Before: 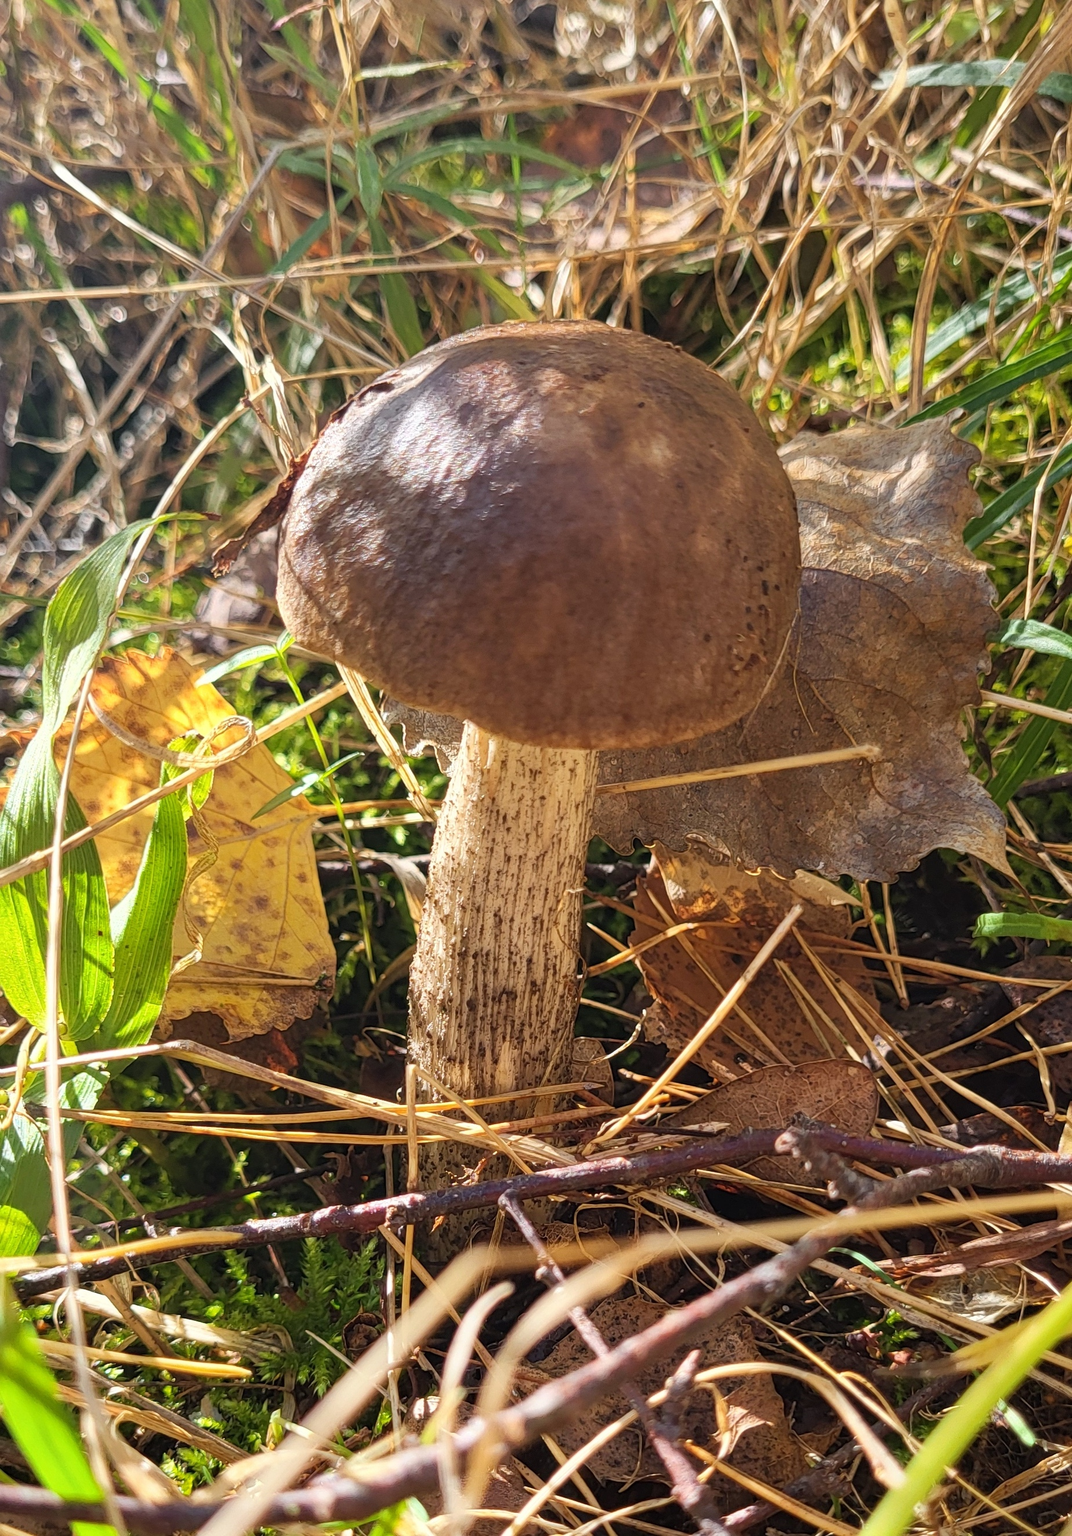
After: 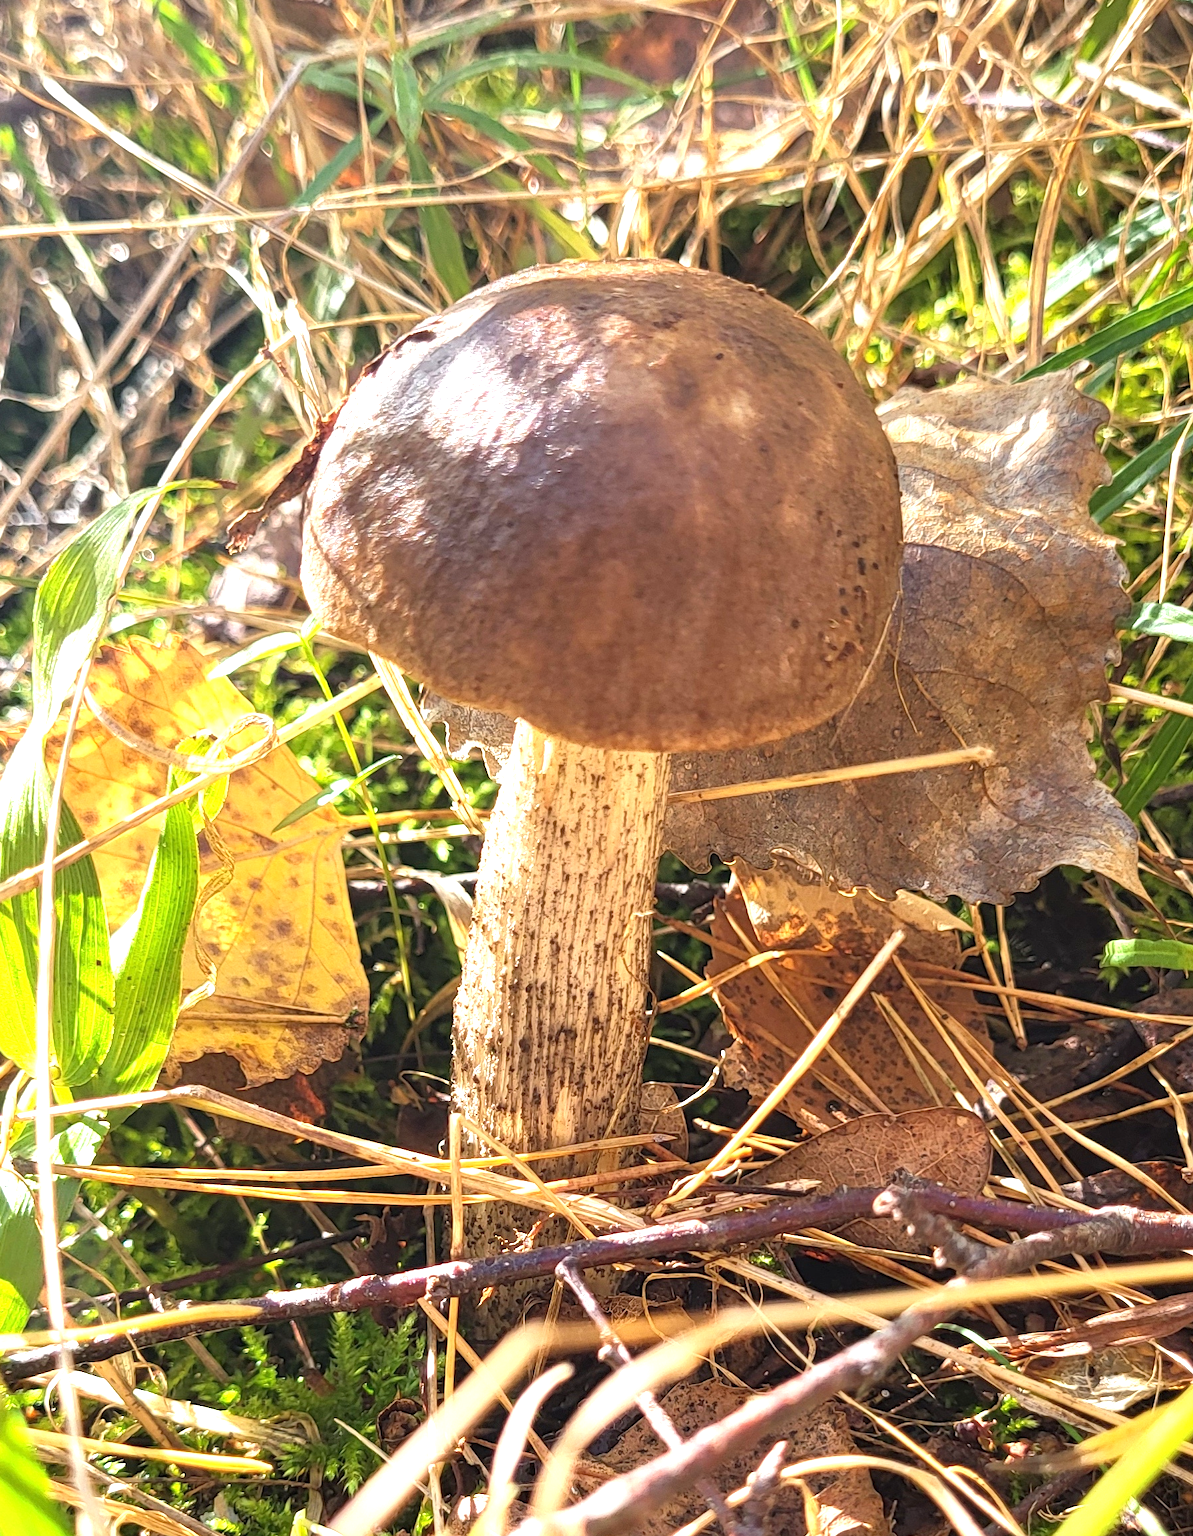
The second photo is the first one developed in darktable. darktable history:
crop: left 1.378%, top 6.166%, right 1.61%, bottom 6.698%
exposure: exposure 1.001 EV, compensate highlight preservation false
